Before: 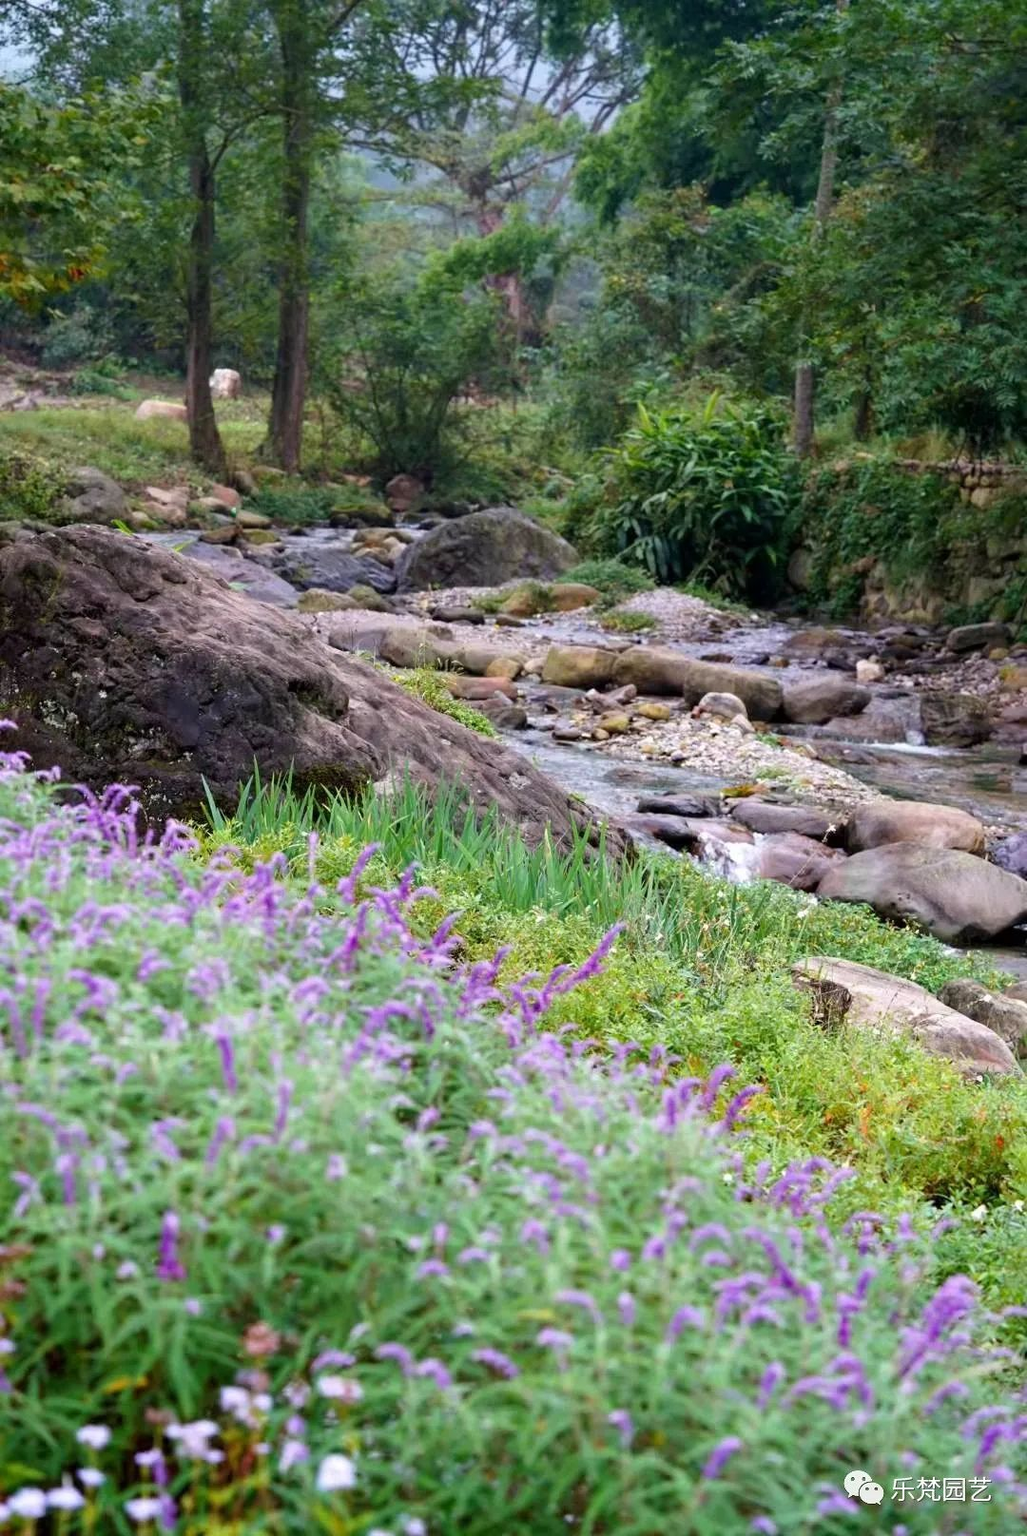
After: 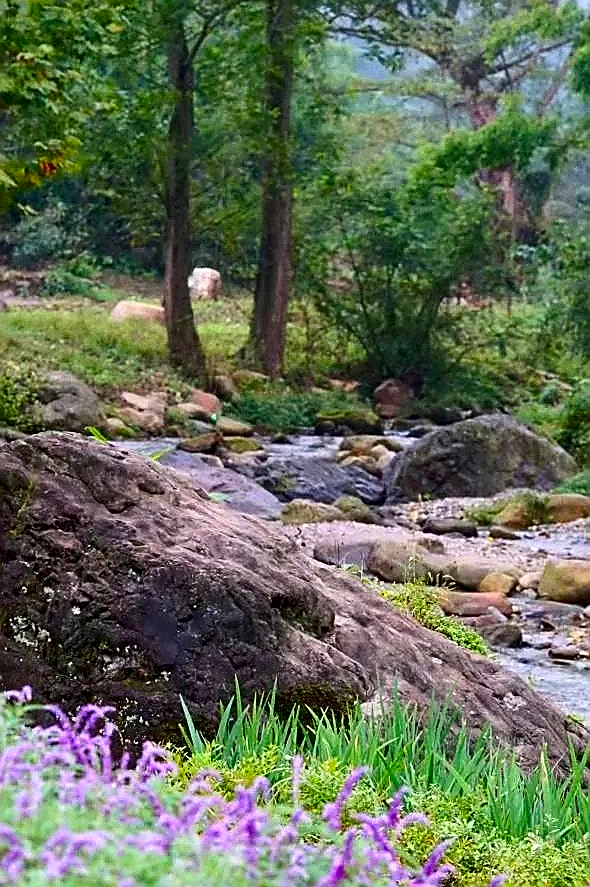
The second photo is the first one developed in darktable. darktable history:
crop and rotate: left 3.047%, top 7.509%, right 42.236%, bottom 37.598%
contrast brightness saturation: contrast 0.18, saturation 0.3
sharpen: radius 1.4, amount 1.25, threshold 0.7
shadows and highlights: low approximation 0.01, soften with gaussian
rotate and perspective: crop left 0, crop top 0
grain: coarseness 0.09 ISO
